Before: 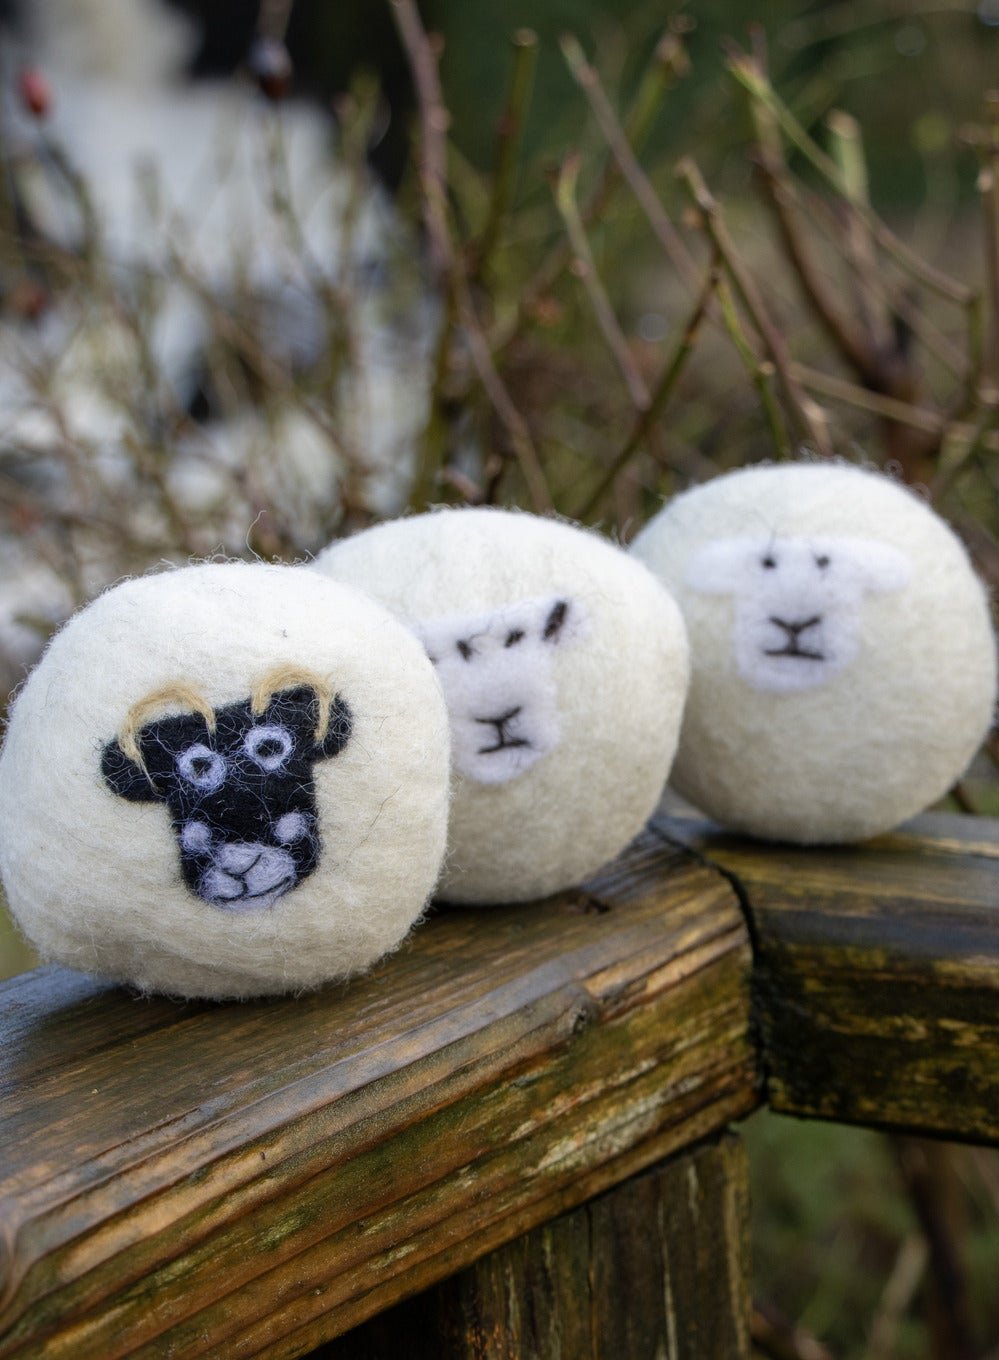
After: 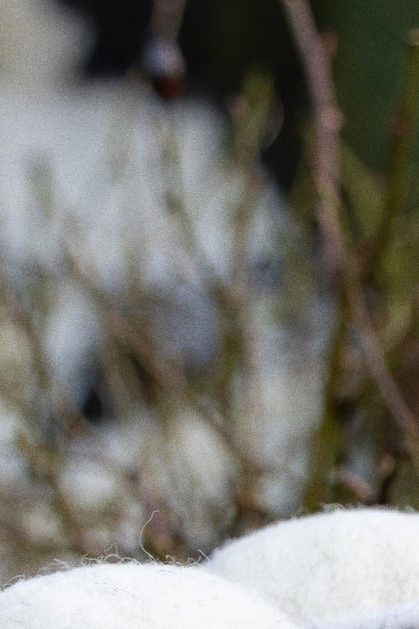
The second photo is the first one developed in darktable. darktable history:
crop and rotate: left 10.817%, top 0.062%, right 47.194%, bottom 53.626%
grain: on, module defaults
color zones: curves: ch1 [(0, 0.513) (0.143, 0.524) (0.286, 0.511) (0.429, 0.506) (0.571, 0.503) (0.714, 0.503) (0.857, 0.508) (1, 0.513)]
